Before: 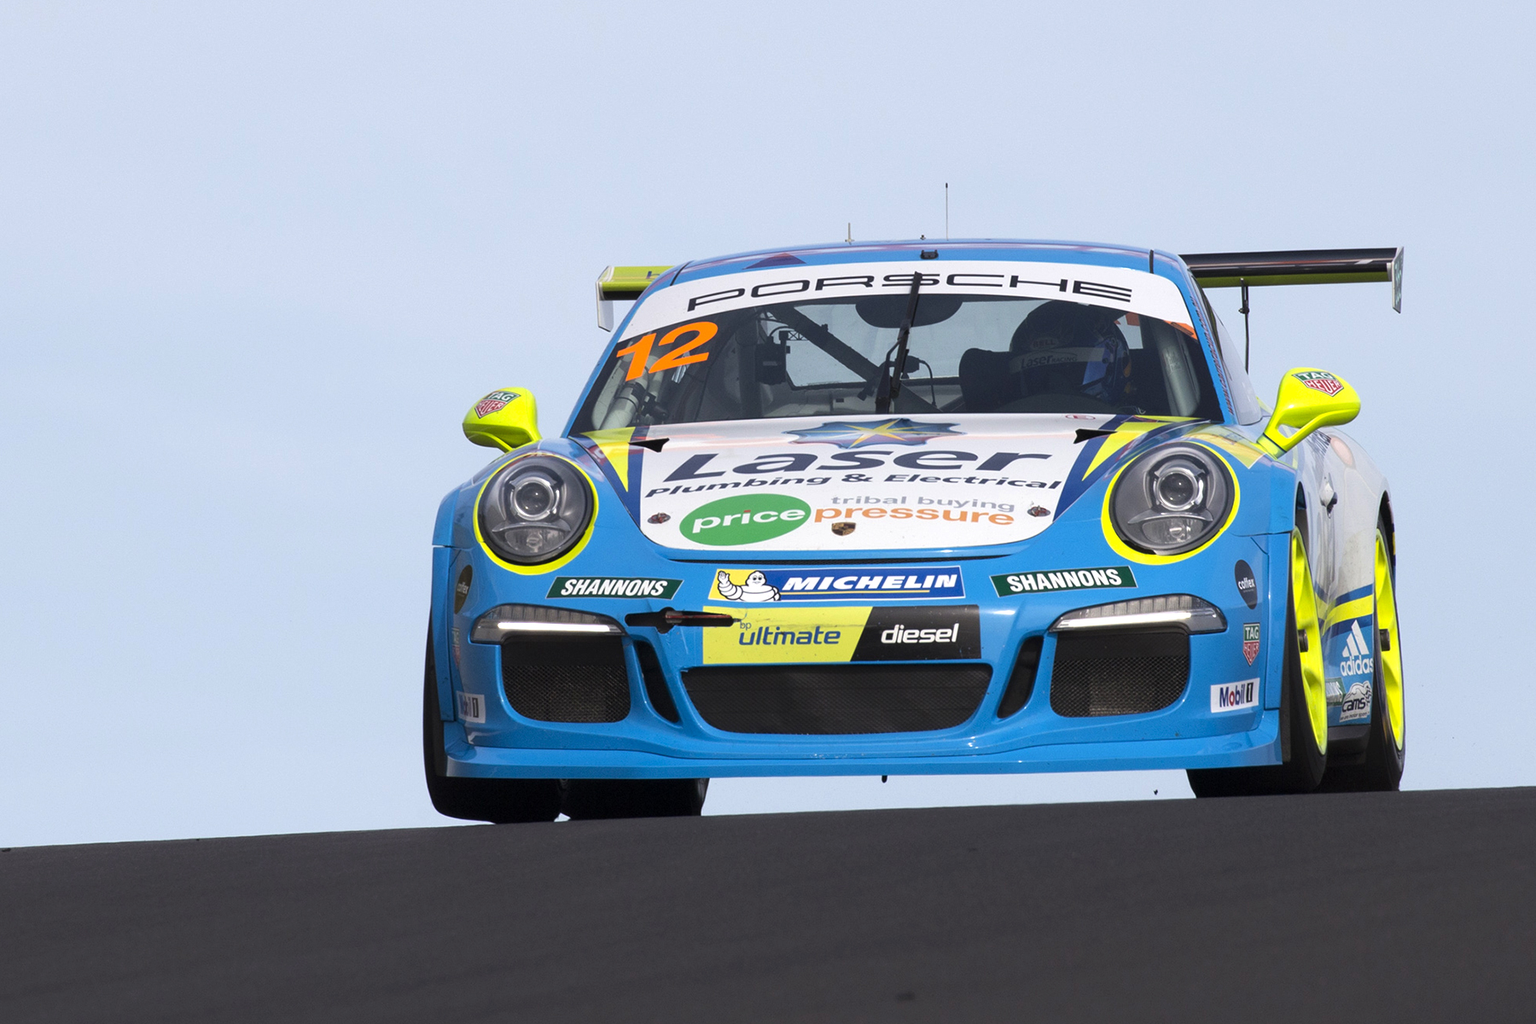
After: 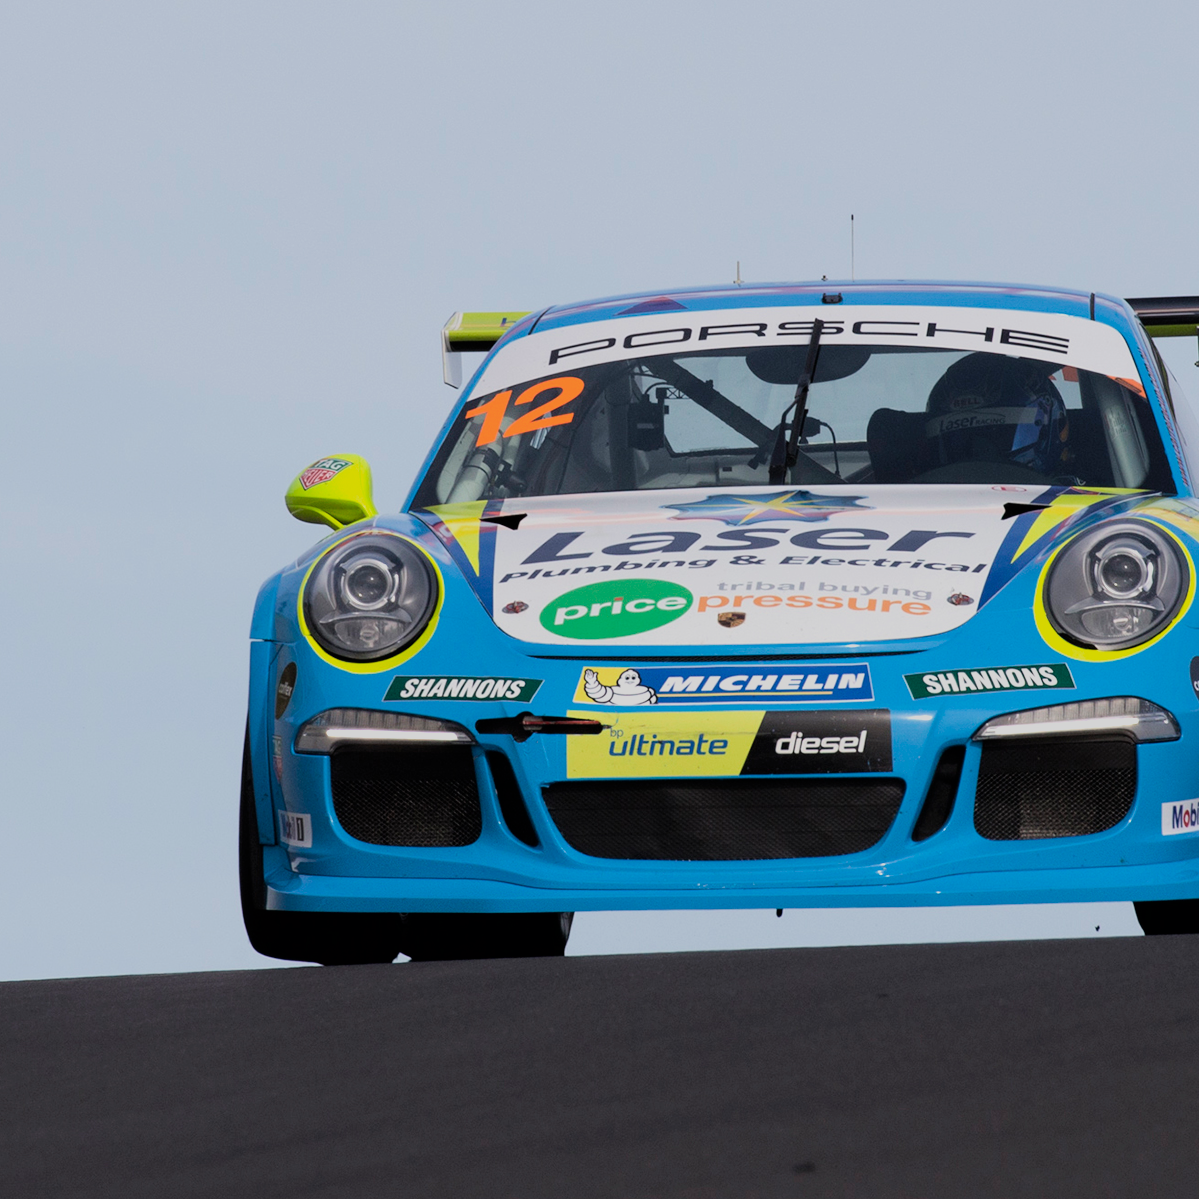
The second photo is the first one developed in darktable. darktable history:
crop and rotate: left 14.292%, right 19.041%
filmic rgb: black relative exposure -7.65 EV, white relative exposure 4.56 EV, hardness 3.61
